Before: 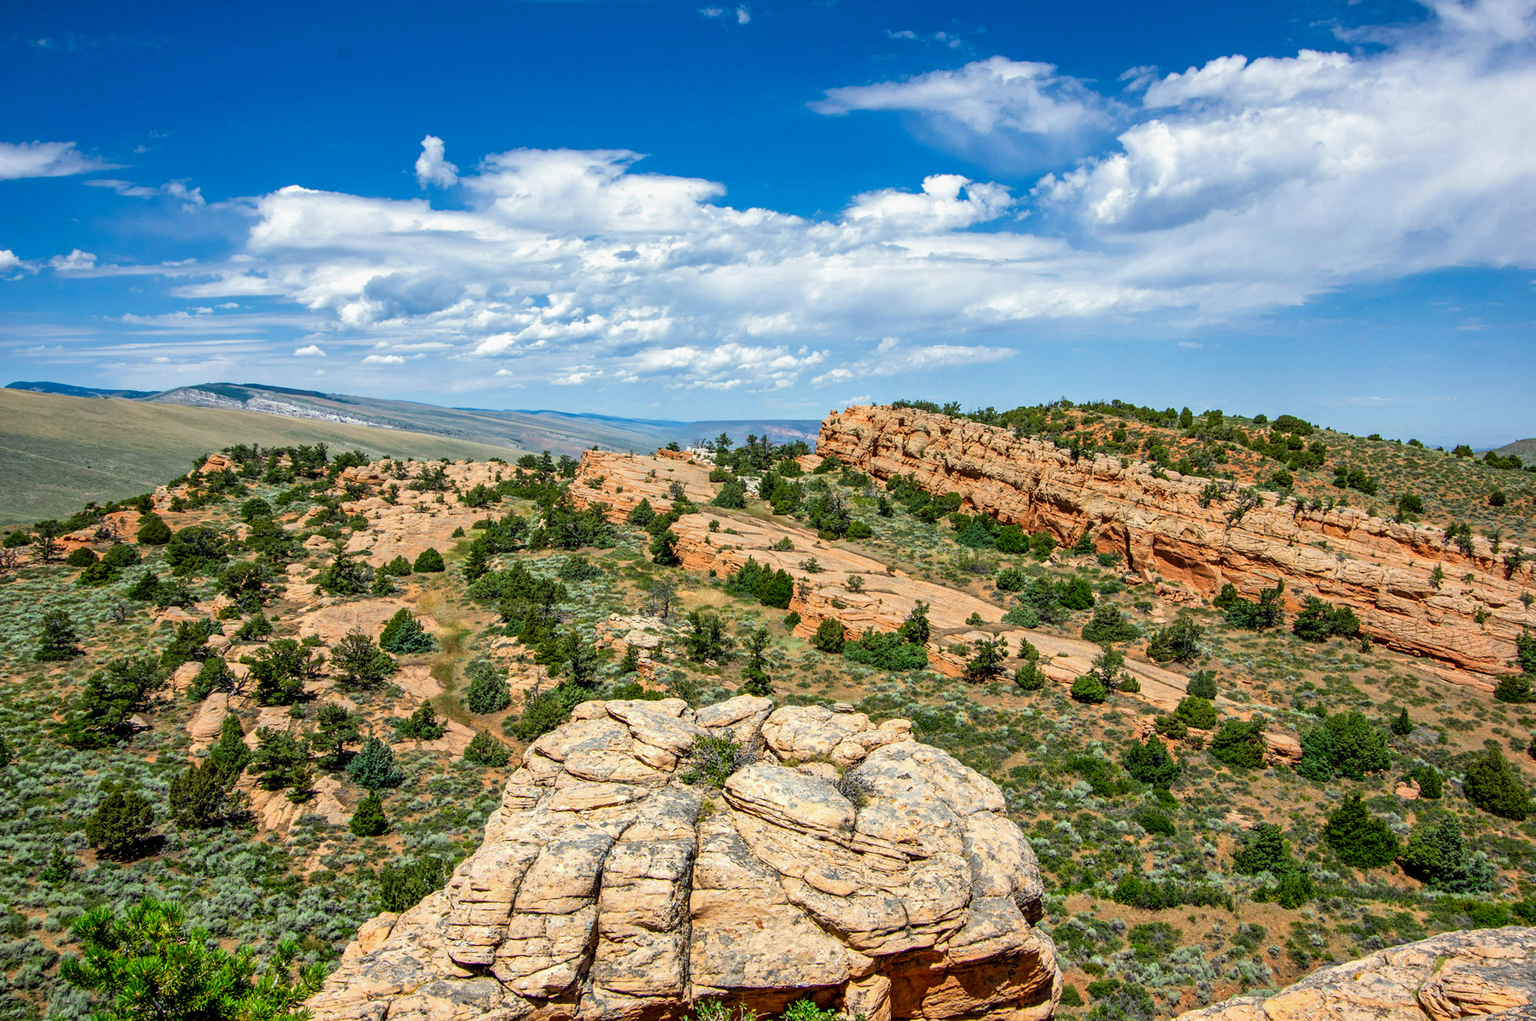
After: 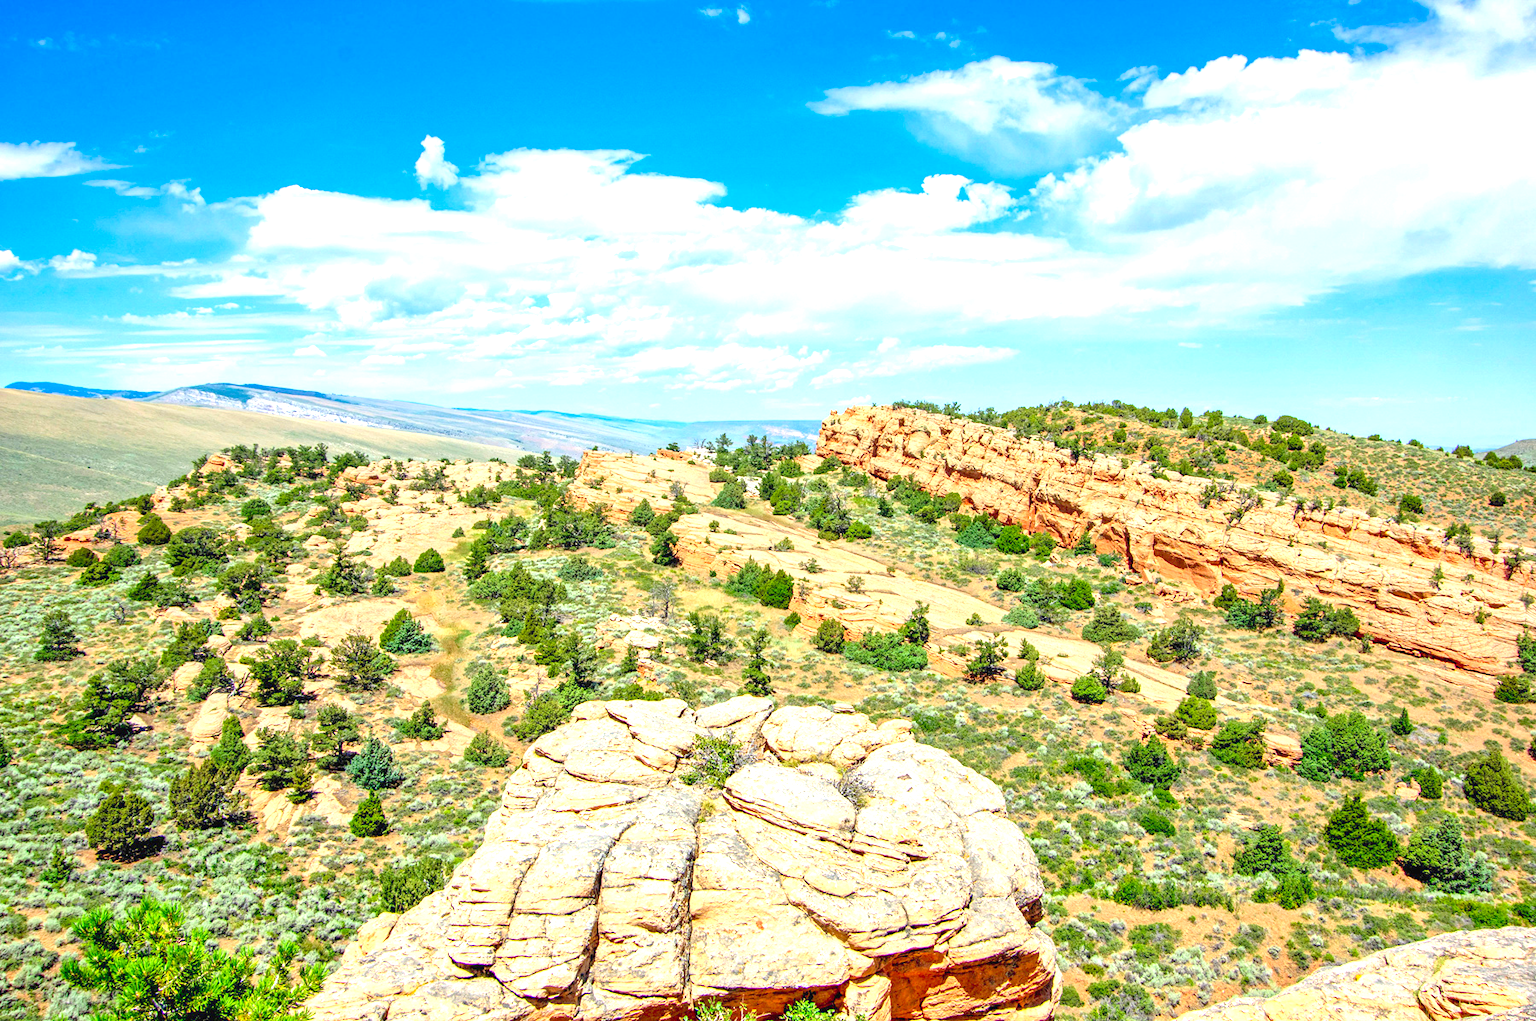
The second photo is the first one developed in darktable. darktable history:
exposure: black level correction 0, exposure 1.013 EV, compensate exposure bias true, compensate highlight preservation false
levels: levels [0, 0.397, 0.955]
